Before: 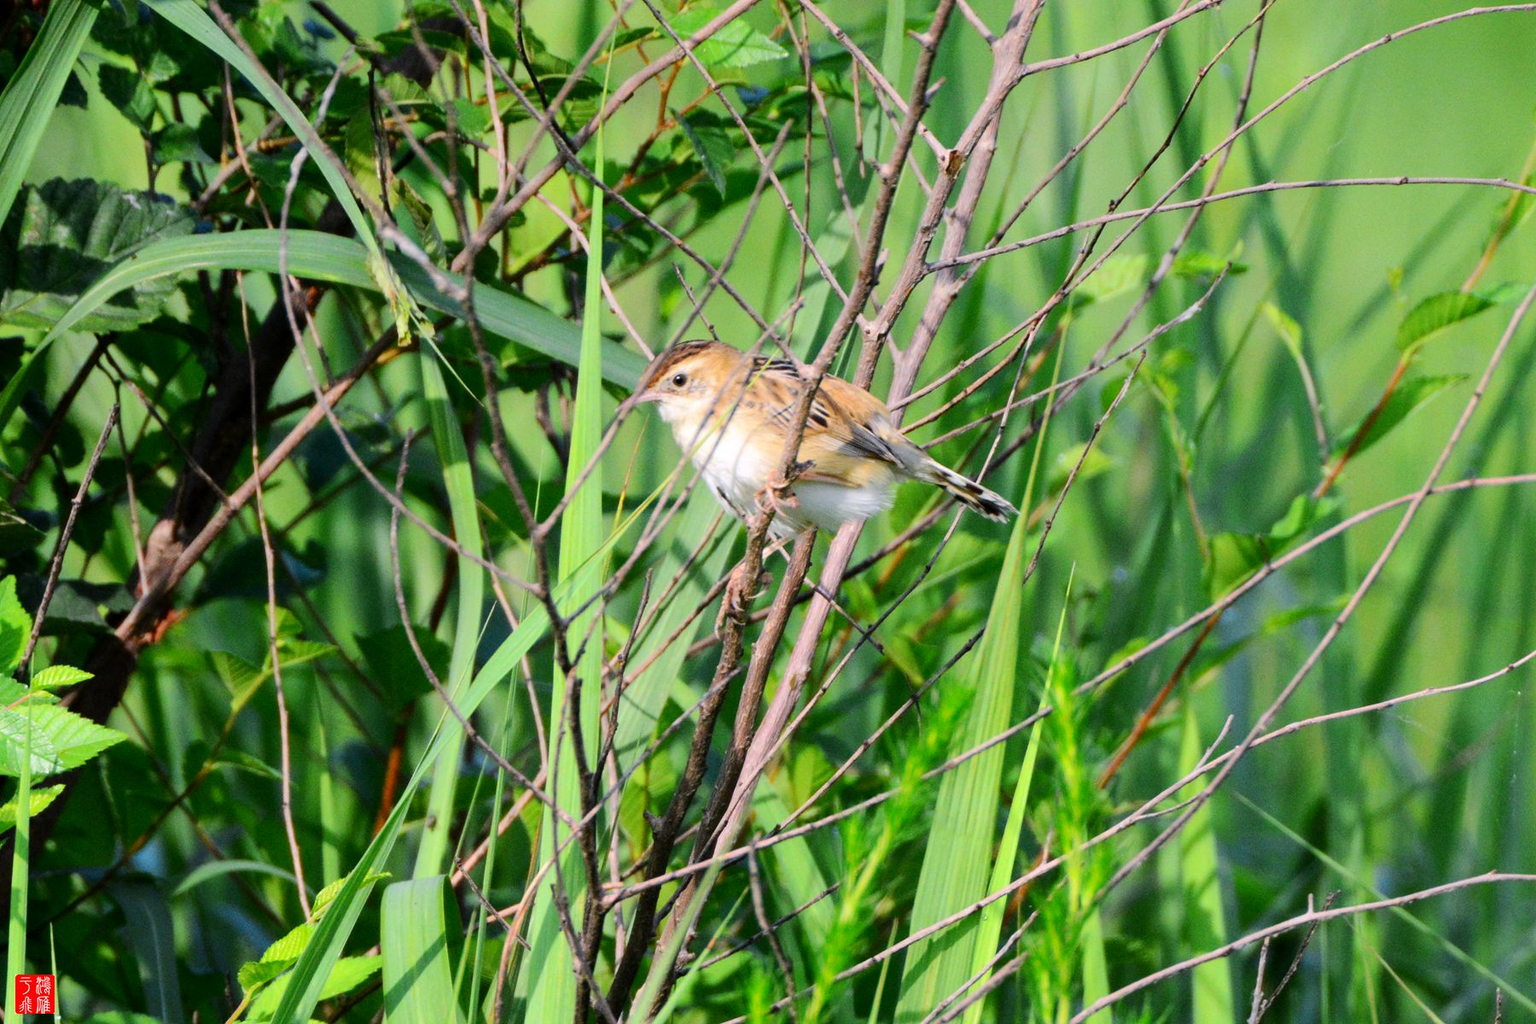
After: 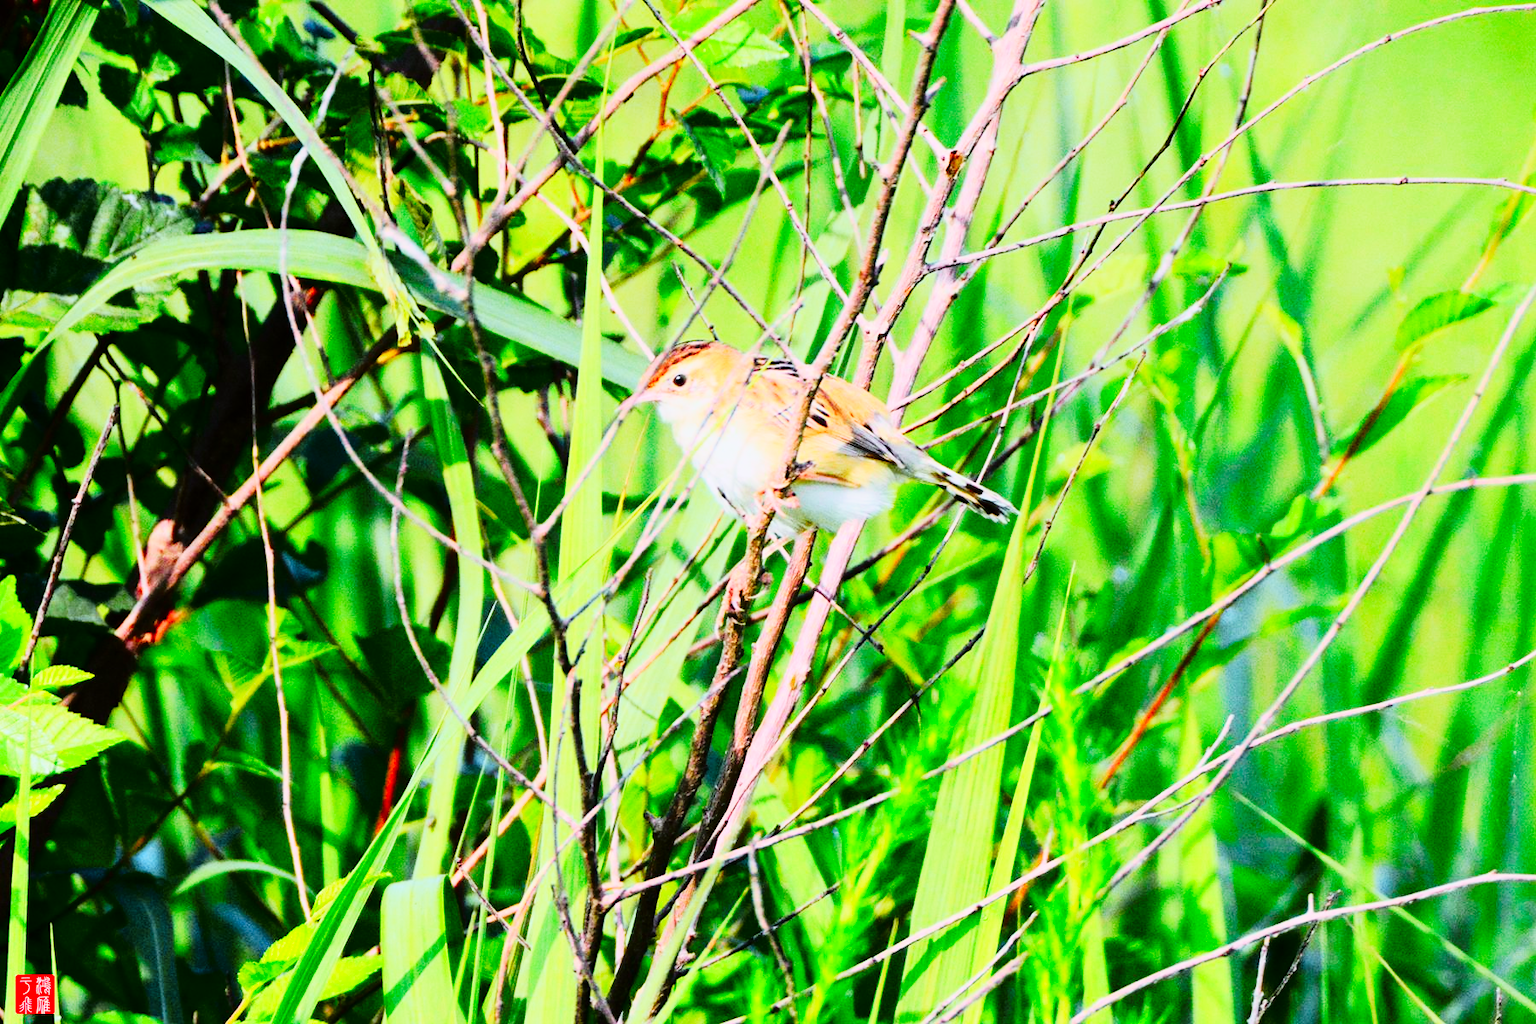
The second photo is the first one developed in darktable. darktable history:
white balance: red 0.967, blue 1.049
base curve: curves: ch0 [(0, 0) (0.036, 0.025) (0.121, 0.166) (0.206, 0.329) (0.605, 0.79) (1, 1)], preserve colors none
tone curve: curves: ch0 [(0, 0.005) (0.103, 0.097) (0.18, 0.22) (0.378, 0.482) (0.504, 0.631) (0.663, 0.801) (0.834, 0.914) (1, 0.971)]; ch1 [(0, 0) (0.172, 0.123) (0.324, 0.253) (0.396, 0.388) (0.478, 0.461) (0.499, 0.498) (0.545, 0.587) (0.604, 0.692) (0.704, 0.818) (1, 1)]; ch2 [(0, 0) (0.411, 0.424) (0.496, 0.5) (0.521, 0.537) (0.555, 0.585) (0.628, 0.703) (1, 1)], color space Lab, independent channels, preserve colors none
rotate and perspective: crop left 0, crop top 0
